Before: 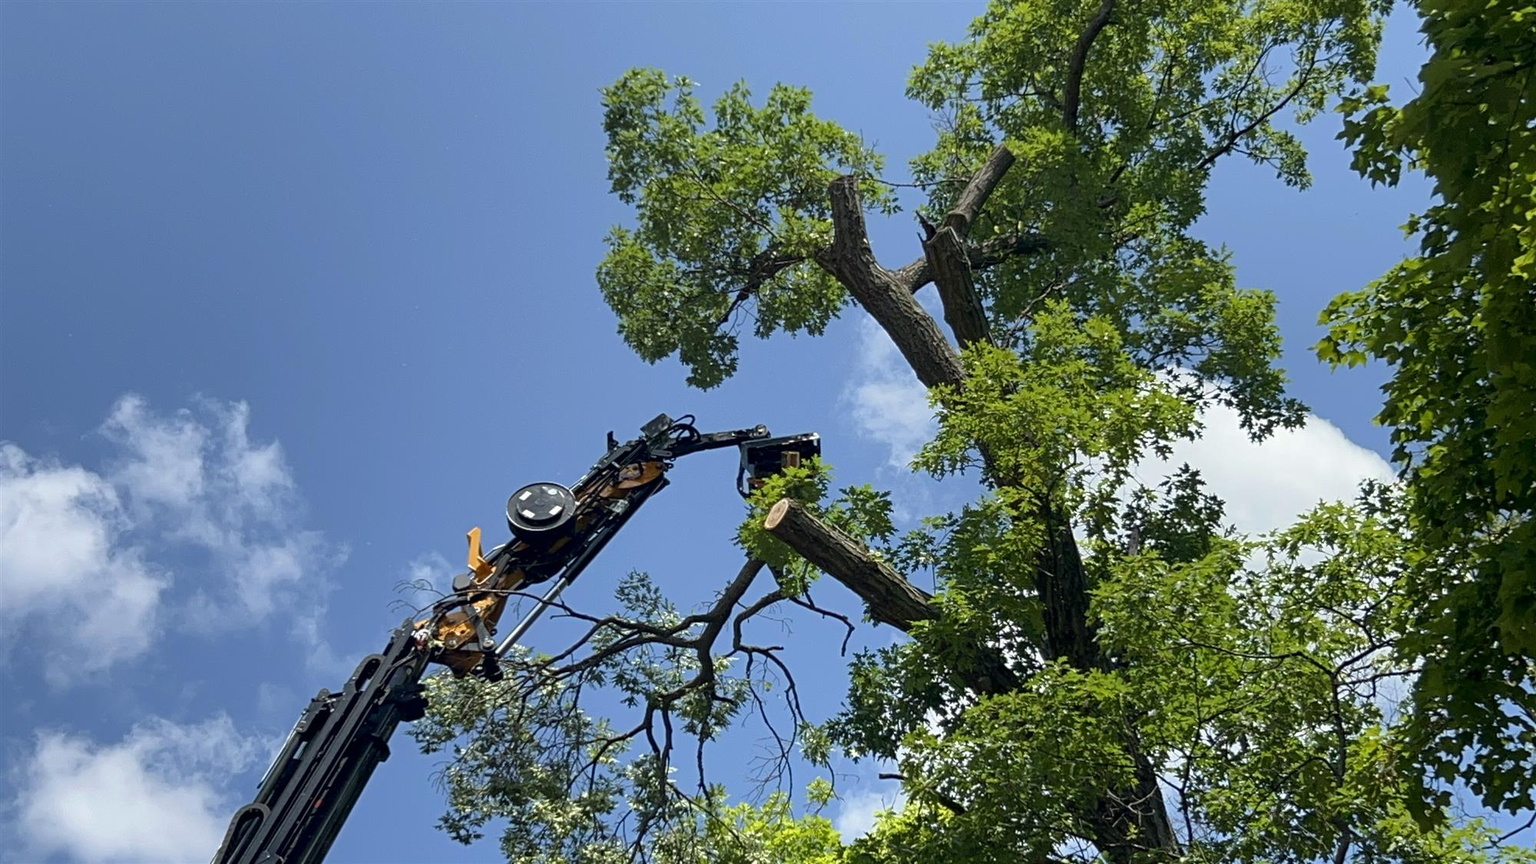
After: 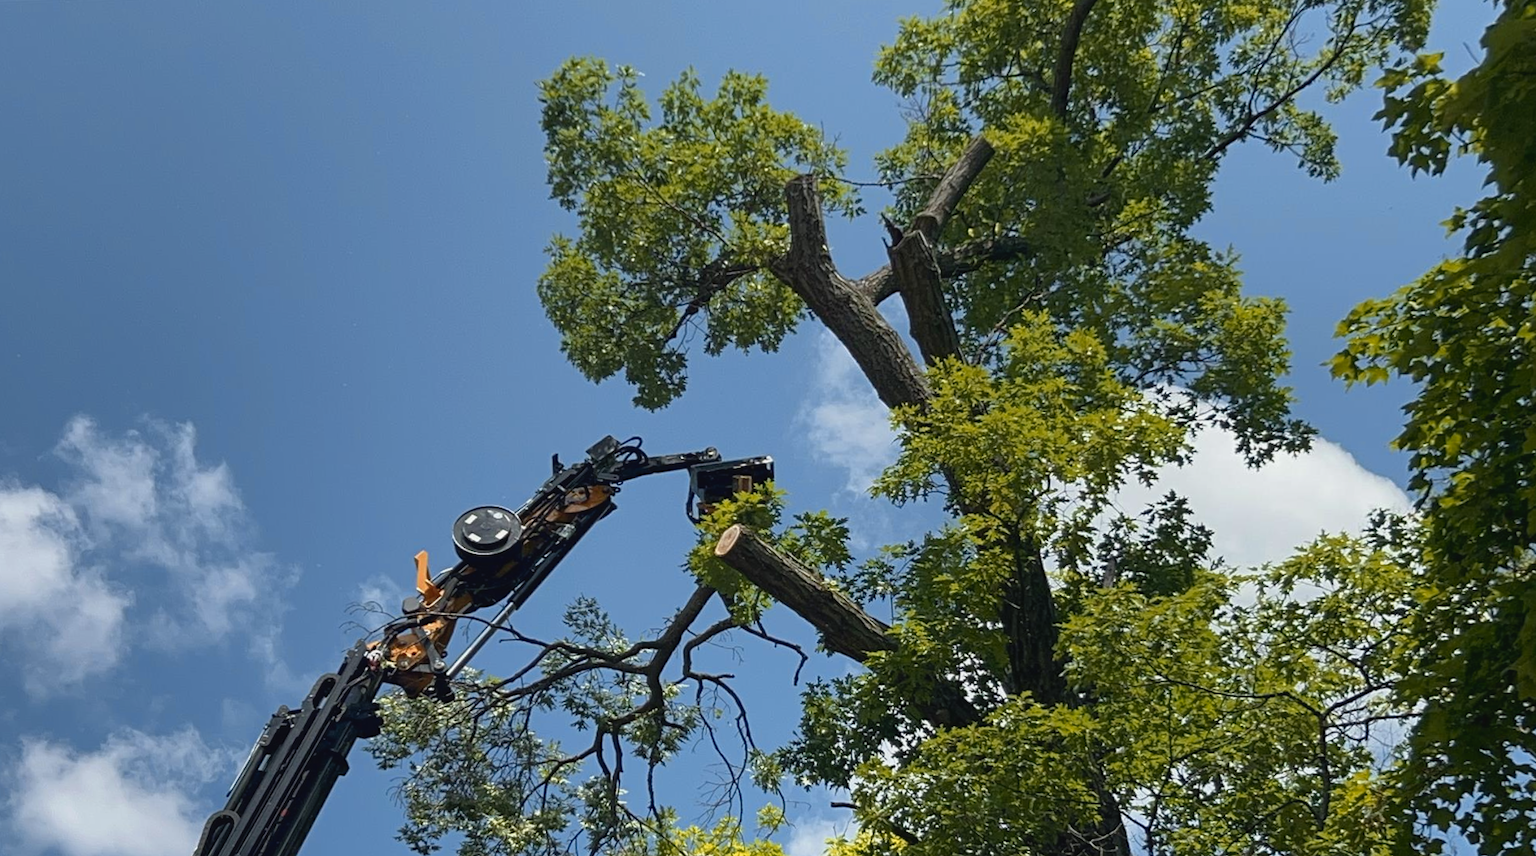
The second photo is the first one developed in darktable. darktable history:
rotate and perspective: rotation 0.062°, lens shift (vertical) 0.115, lens shift (horizontal) -0.133, crop left 0.047, crop right 0.94, crop top 0.061, crop bottom 0.94
contrast brightness saturation: contrast -0.08, brightness -0.04, saturation -0.11
color zones: curves: ch1 [(0.239, 0.552) (0.75, 0.5)]; ch2 [(0.25, 0.462) (0.749, 0.457)], mix 25.94%
